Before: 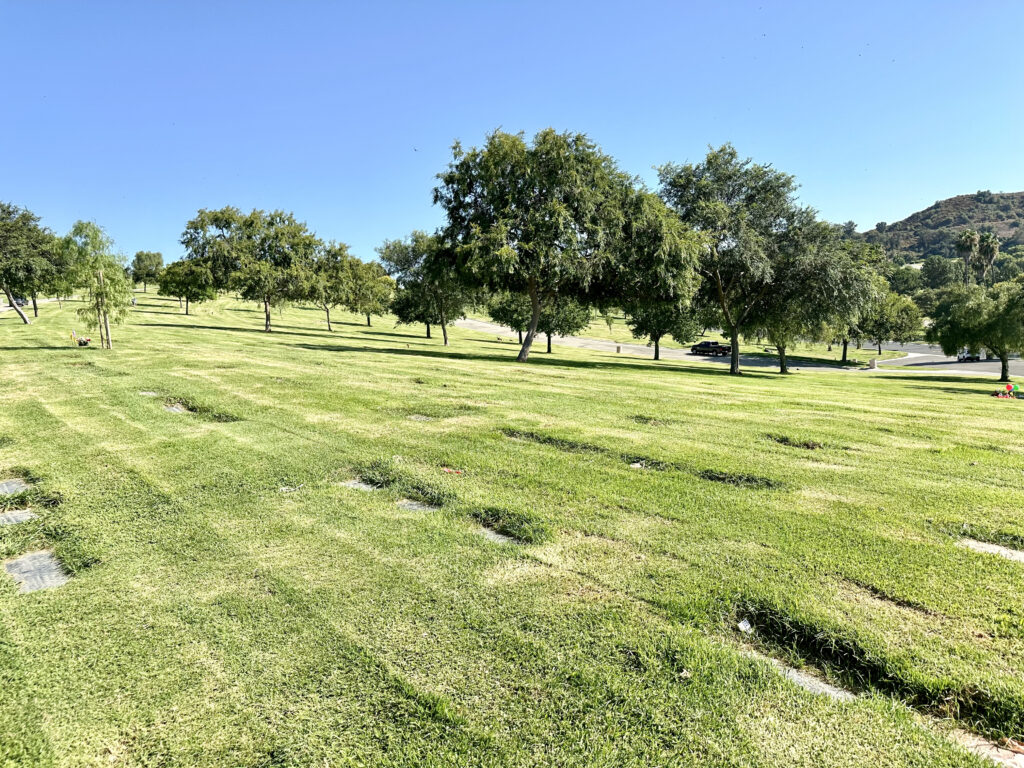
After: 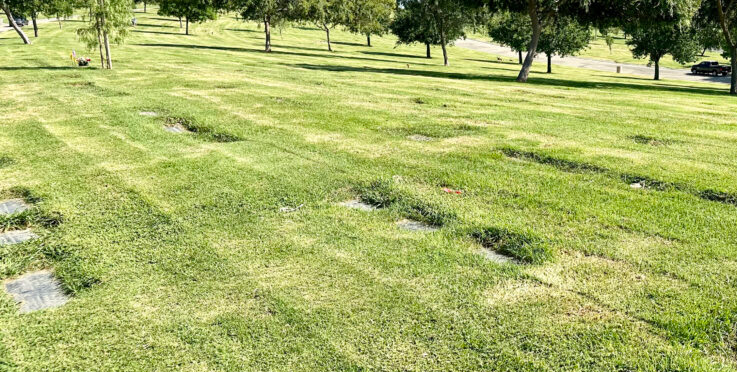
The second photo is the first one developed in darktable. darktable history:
white balance: emerald 1
crop: top 36.498%, right 27.964%, bottom 14.995%
